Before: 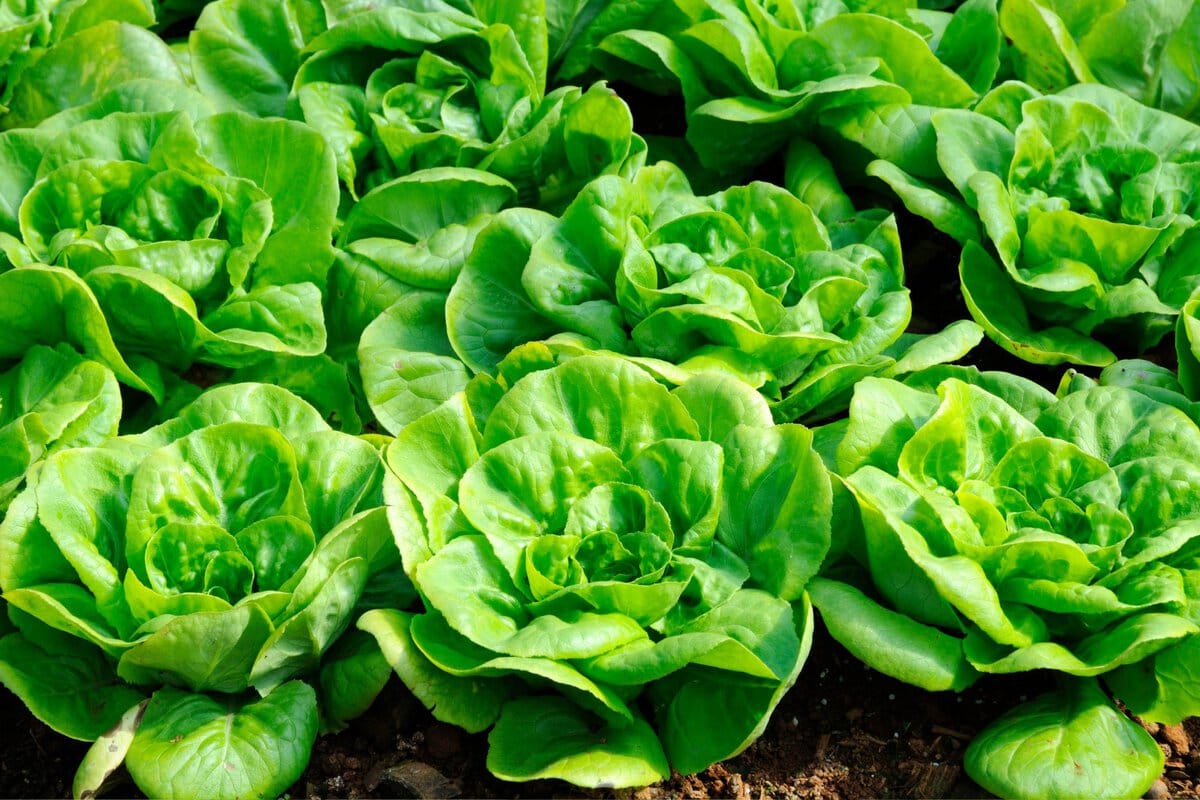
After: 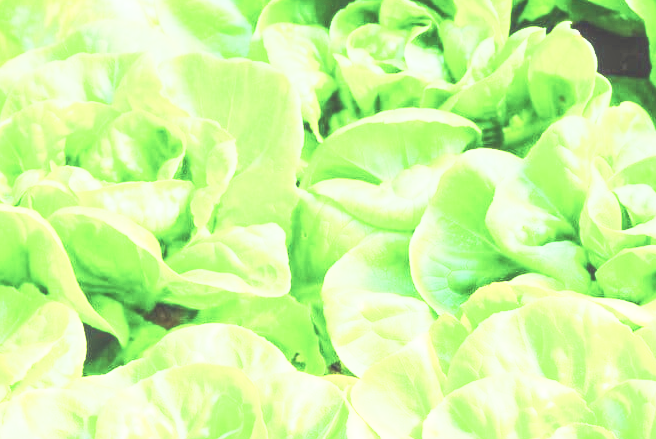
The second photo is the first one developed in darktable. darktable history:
exposure: exposure 1 EV, compensate highlight preservation false
contrast brightness saturation: contrast 0.43, brightness 0.56, saturation -0.19
local contrast: highlights 48%, shadows 0%, detail 100%
base curve: curves: ch0 [(0, 0.007) (0.028, 0.063) (0.121, 0.311) (0.46, 0.743) (0.859, 0.957) (1, 1)], preserve colors none
color balance rgb: perceptual saturation grading › global saturation 20%, perceptual saturation grading › highlights -25%, perceptual saturation grading › shadows 25%
crop and rotate: left 3.047%, top 7.509%, right 42.236%, bottom 37.598%
